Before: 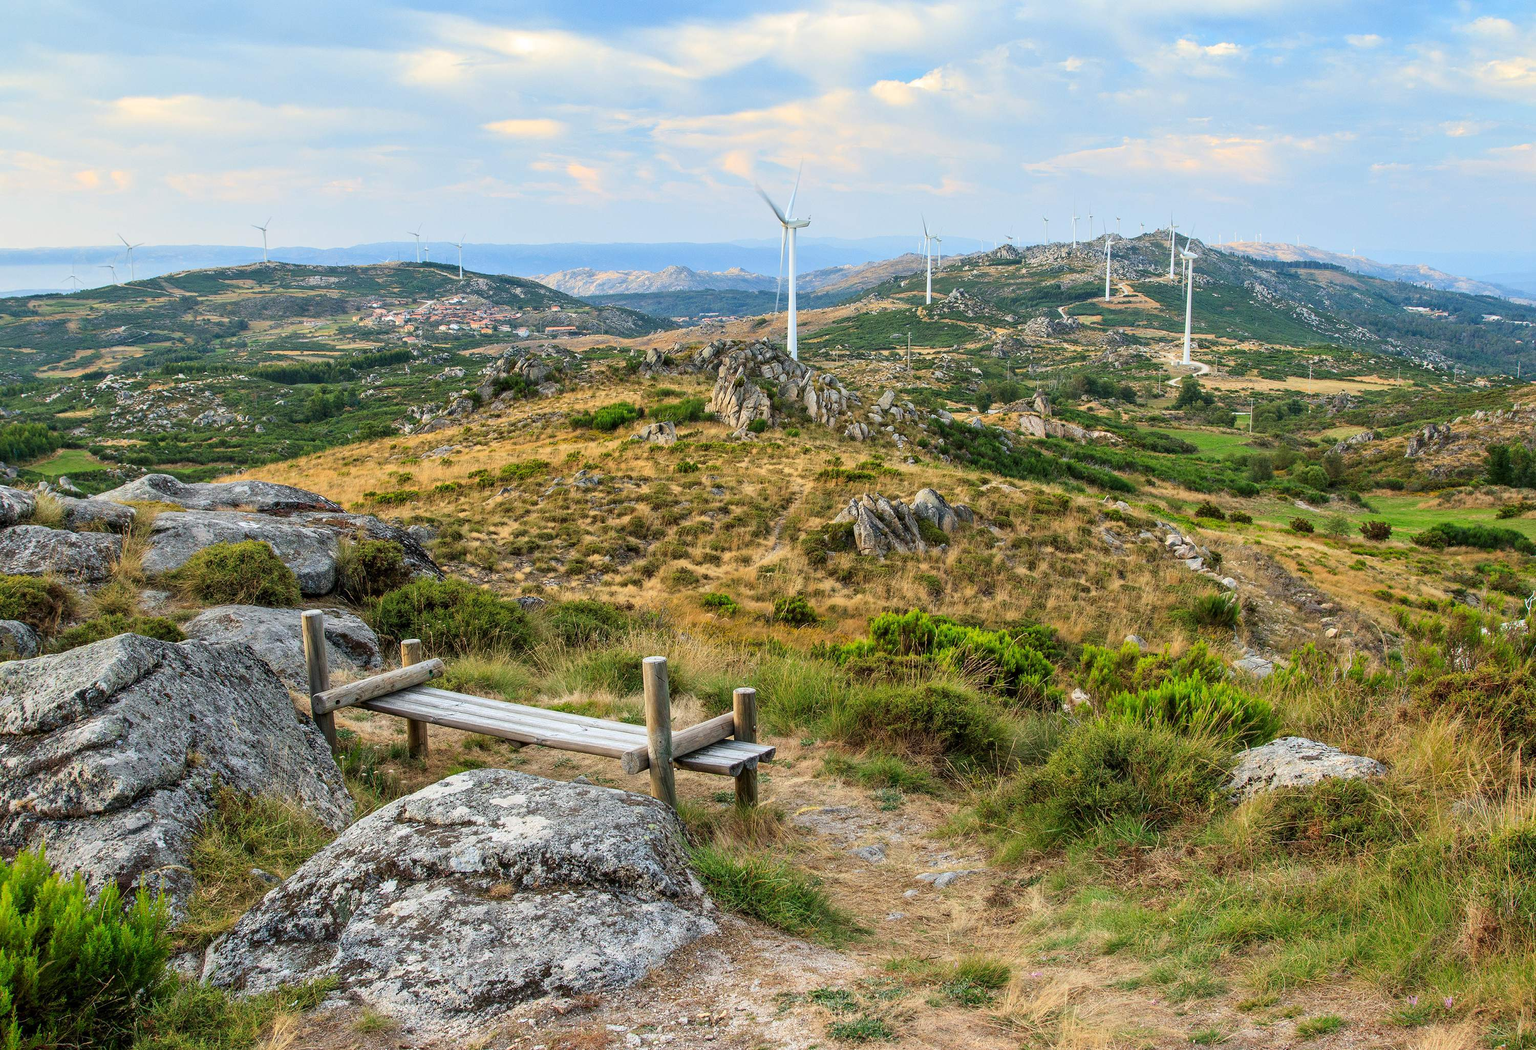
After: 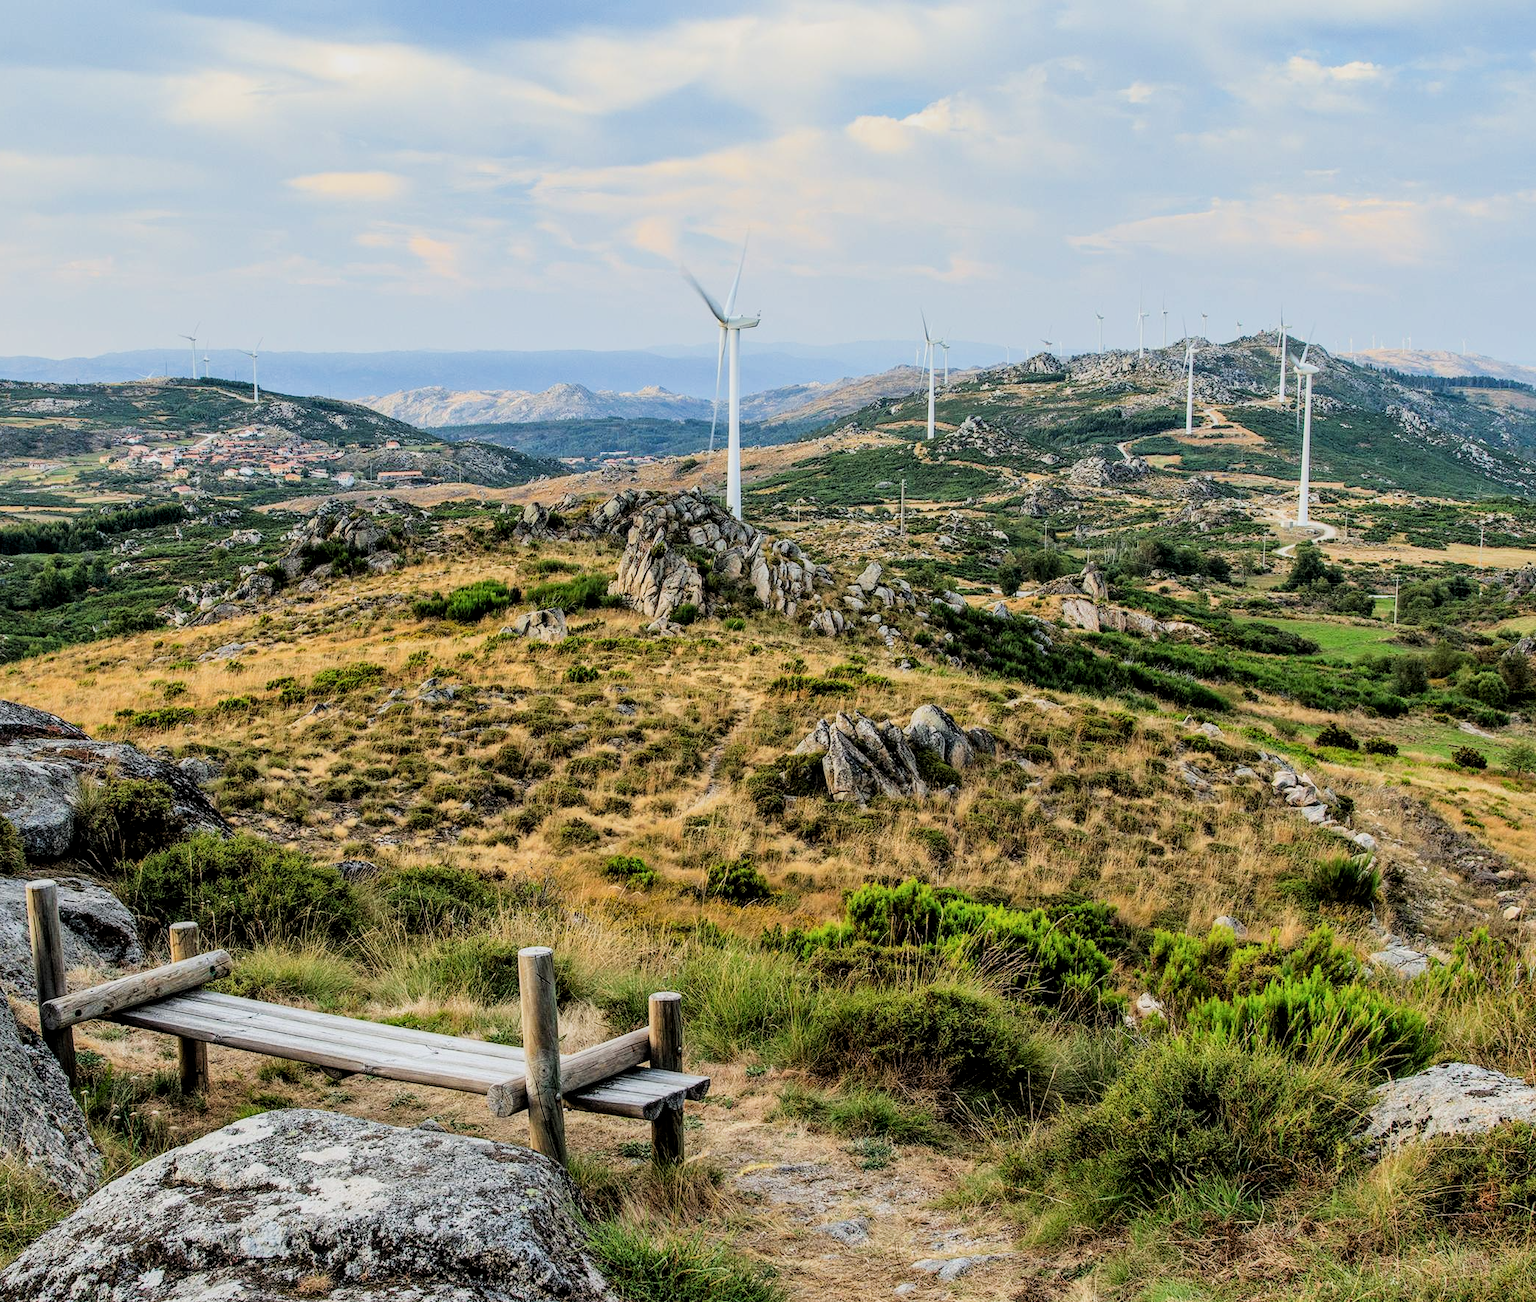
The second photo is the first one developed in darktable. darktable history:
local contrast: on, module defaults
crop: left 18.479%, right 12.2%, bottom 13.971%
filmic rgb: black relative exposure -5 EV, hardness 2.88, contrast 1.3, highlights saturation mix -30%
